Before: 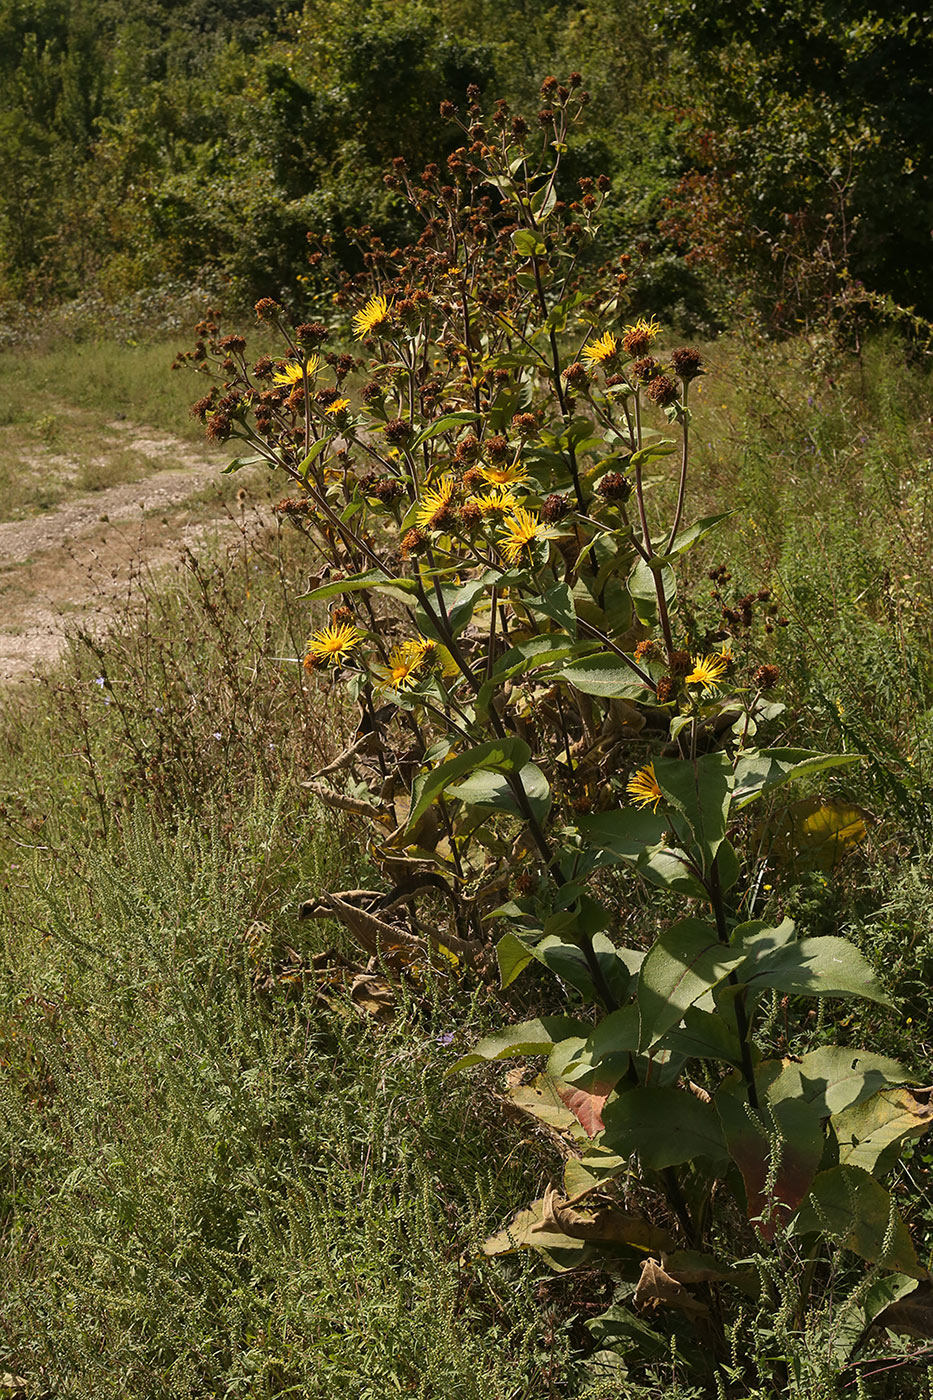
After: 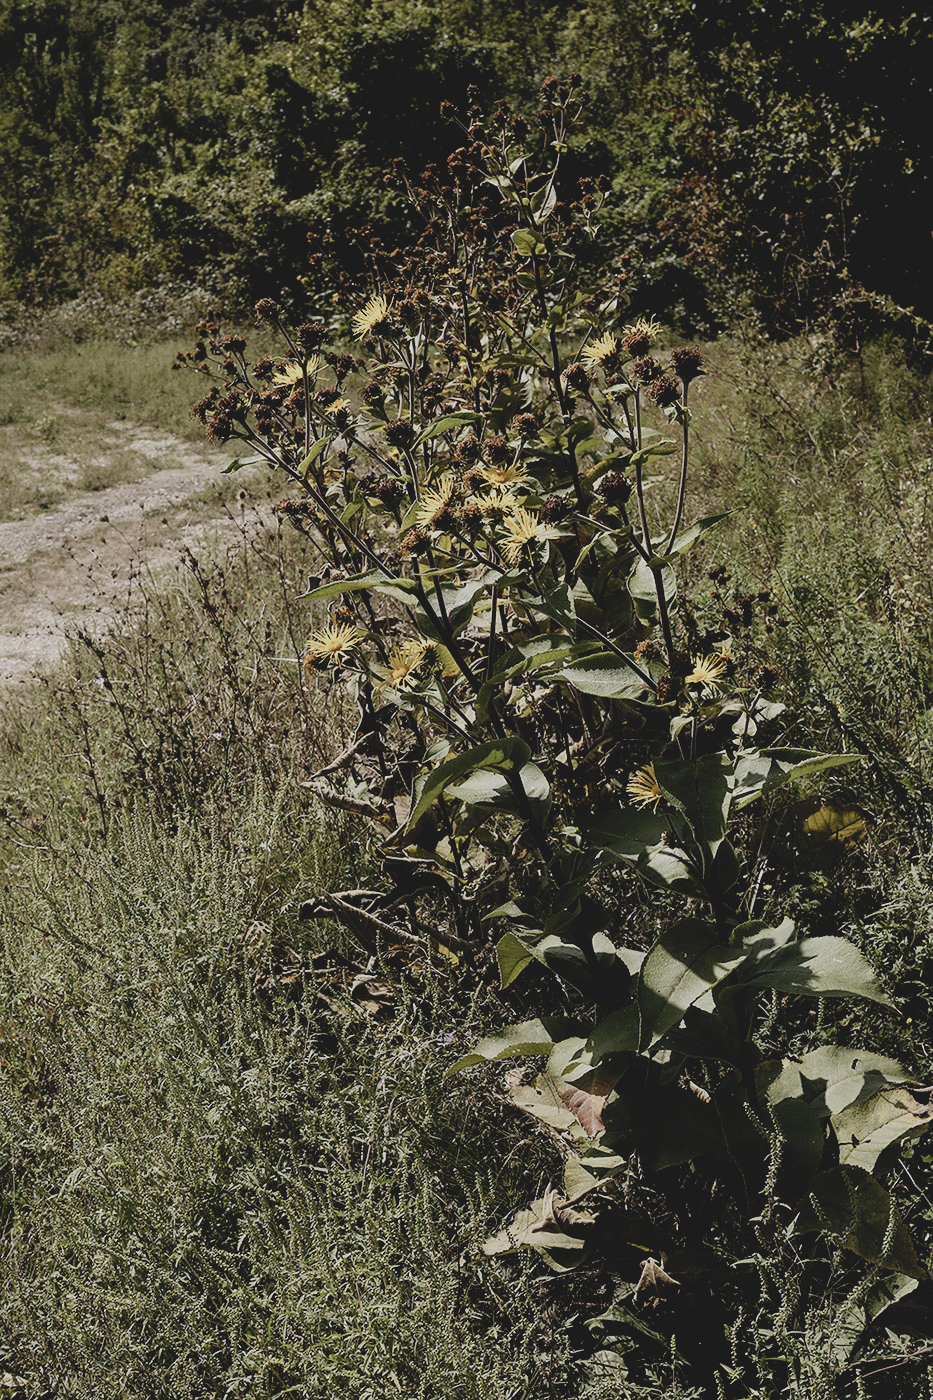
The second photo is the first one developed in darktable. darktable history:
contrast brightness saturation: contrast -0.155, brightness 0.052, saturation -0.12
filmic rgb: black relative exposure -5.03 EV, white relative exposure 3.98 EV, hardness 2.88, contrast 1.394, highlights saturation mix -28.74%, preserve chrominance no, color science v5 (2021)
